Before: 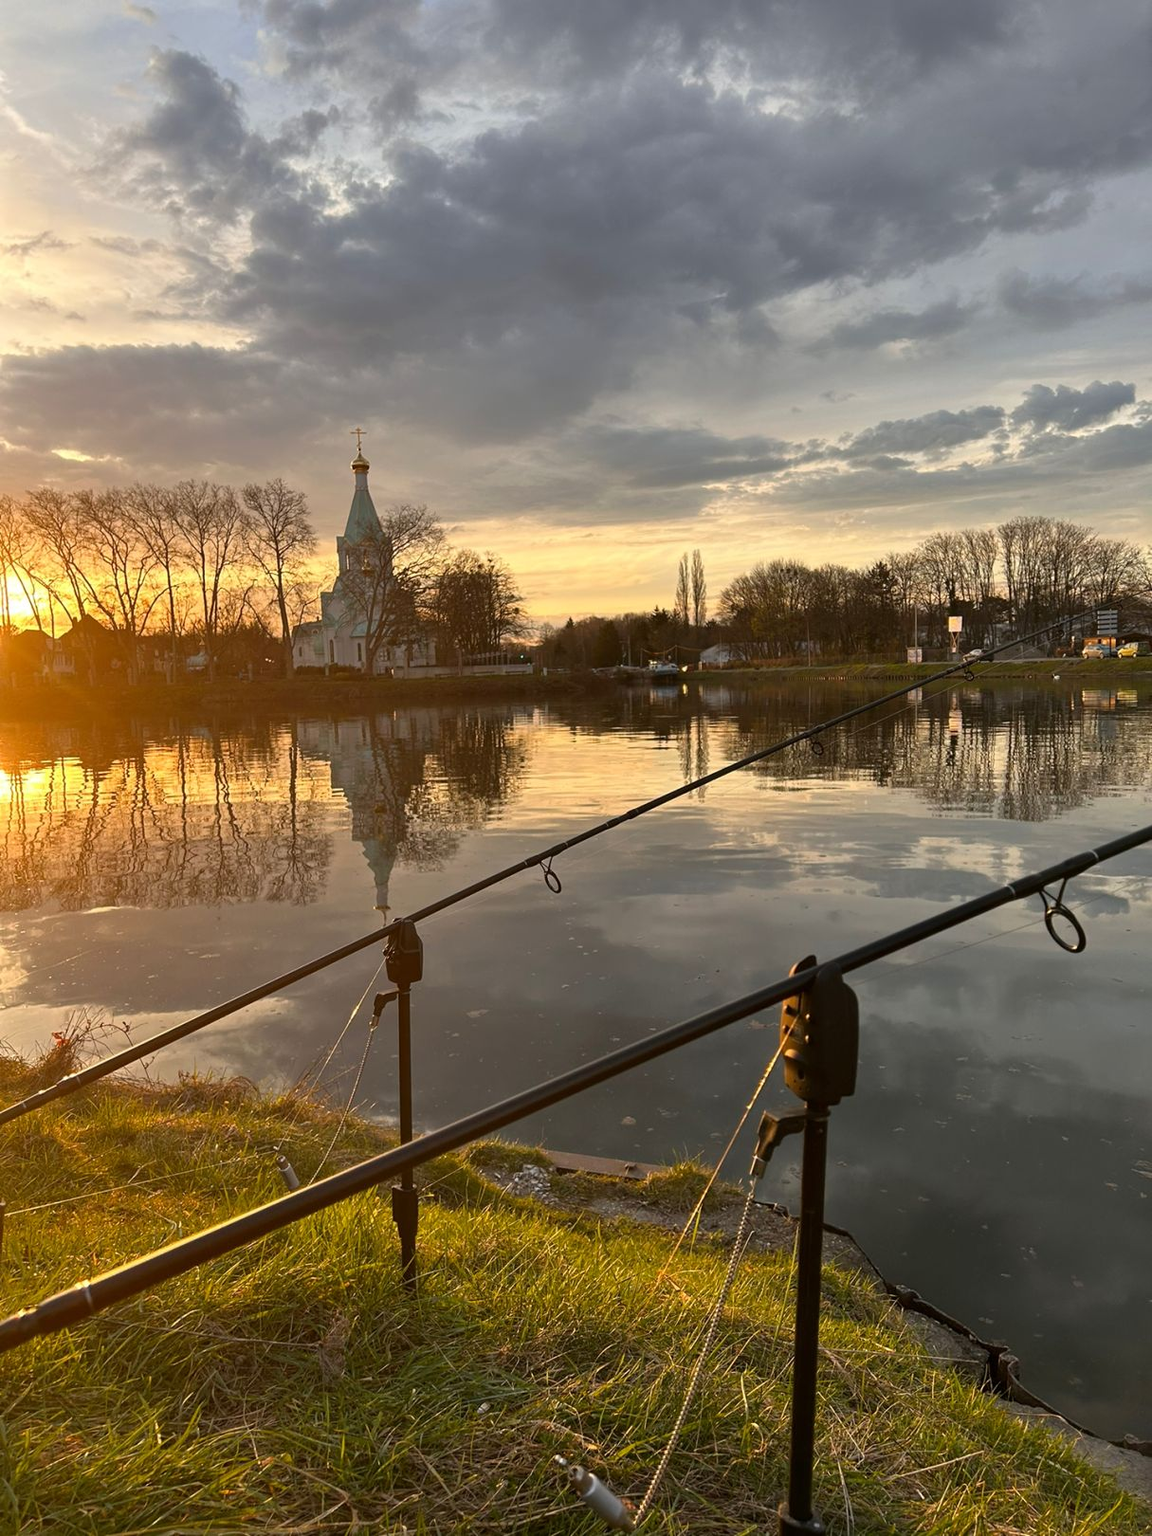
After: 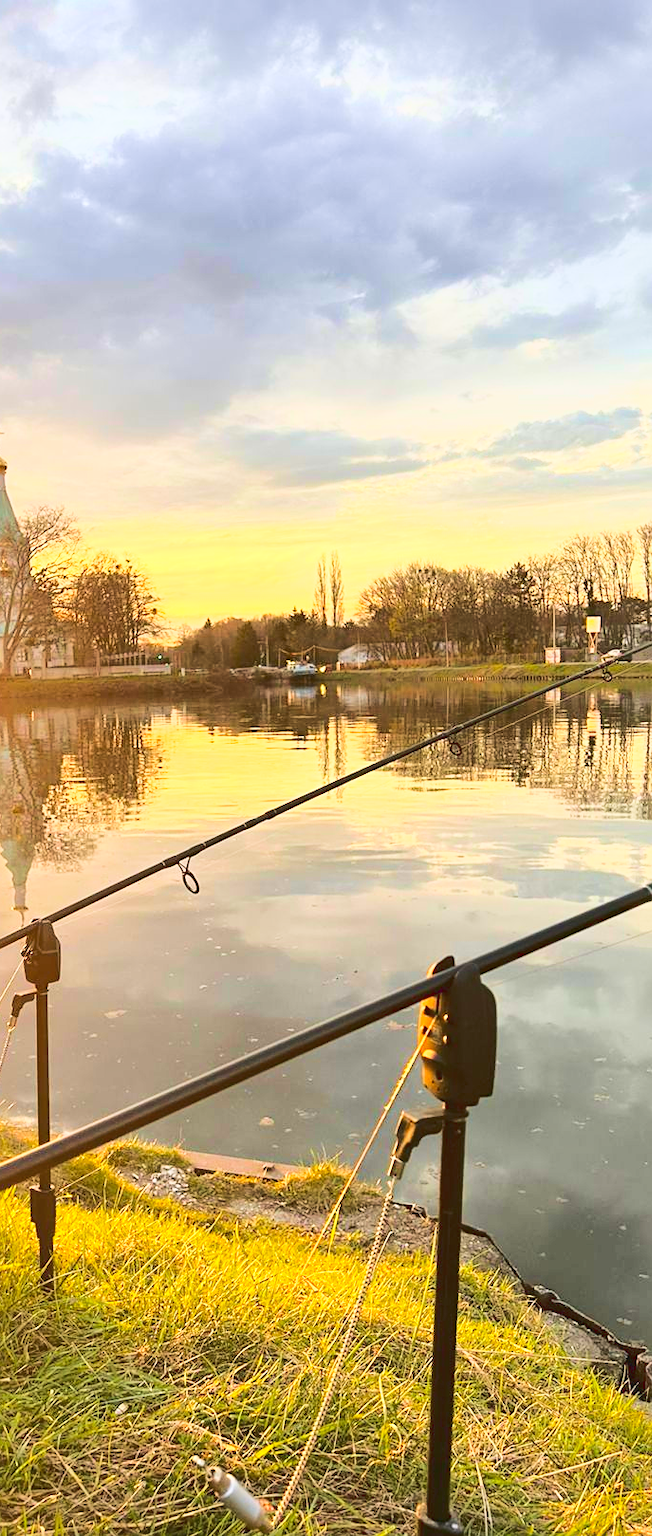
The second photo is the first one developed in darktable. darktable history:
sharpen: amount 0.2
crop: left 31.458%, top 0%, right 11.876%
velvia: on, module defaults
fill light: on, module defaults
base curve: curves: ch0 [(0, 0) (0.025, 0.046) (0.112, 0.277) (0.467, 0.74) (0.814, 0.929) (1, 0.942)]
exposure: exposure 0.95 EV, compensate highlight preservation false
shadows and highlights: on, module defaults
tone curve: curves: ch0 [(0, 0.032) (0.181, 0.156) (0.751, 0.829) (1, 1)], color space Lab, linked channels, preserve colors none
